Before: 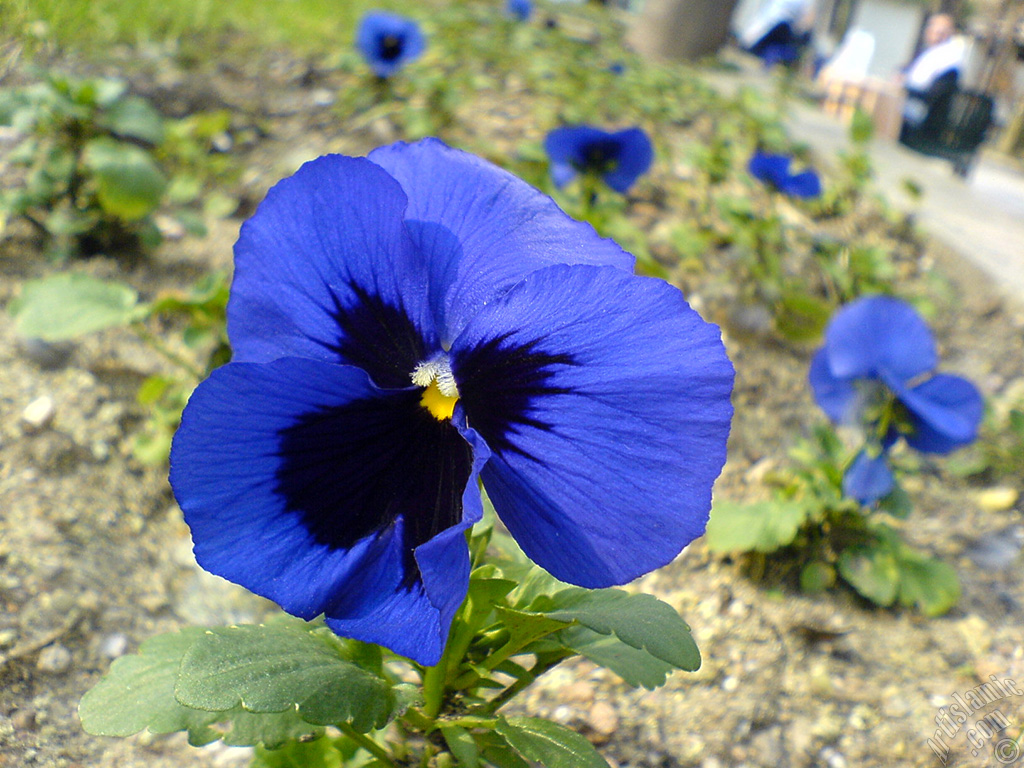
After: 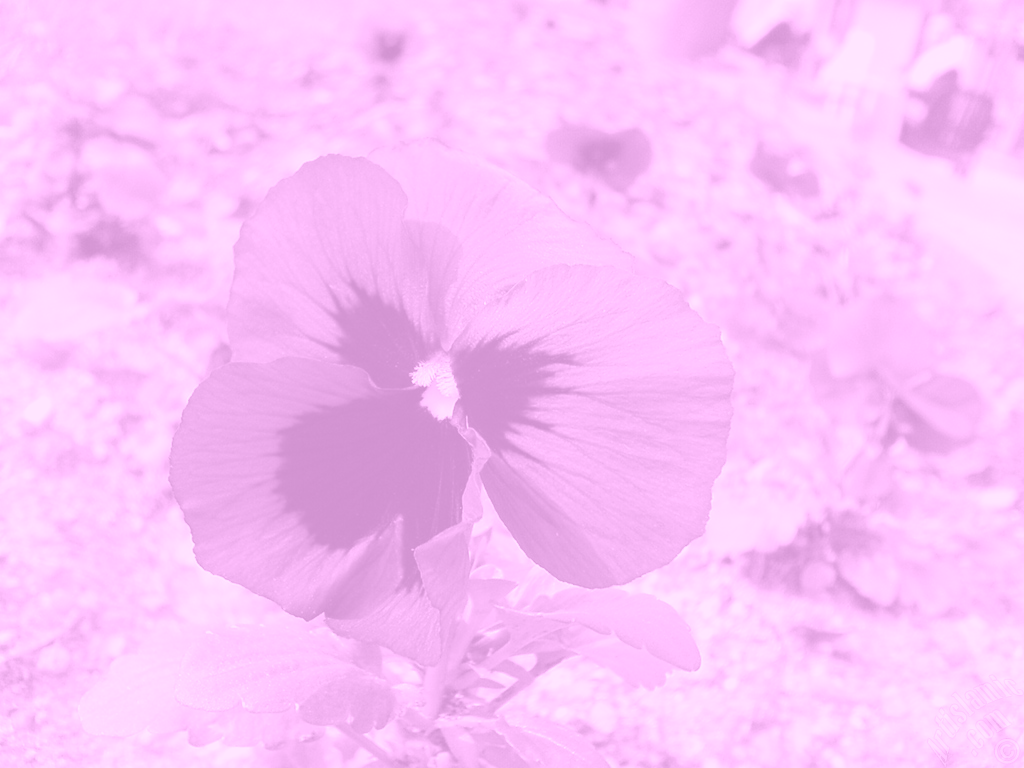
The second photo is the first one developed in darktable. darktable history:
colorize: hue 331.2°, saturation 75%, source mix 30.28%, lightness 70.52%, version 1
contrast brightness saturation: contrast 0.05, brightness 0.06, saturation 0.01
